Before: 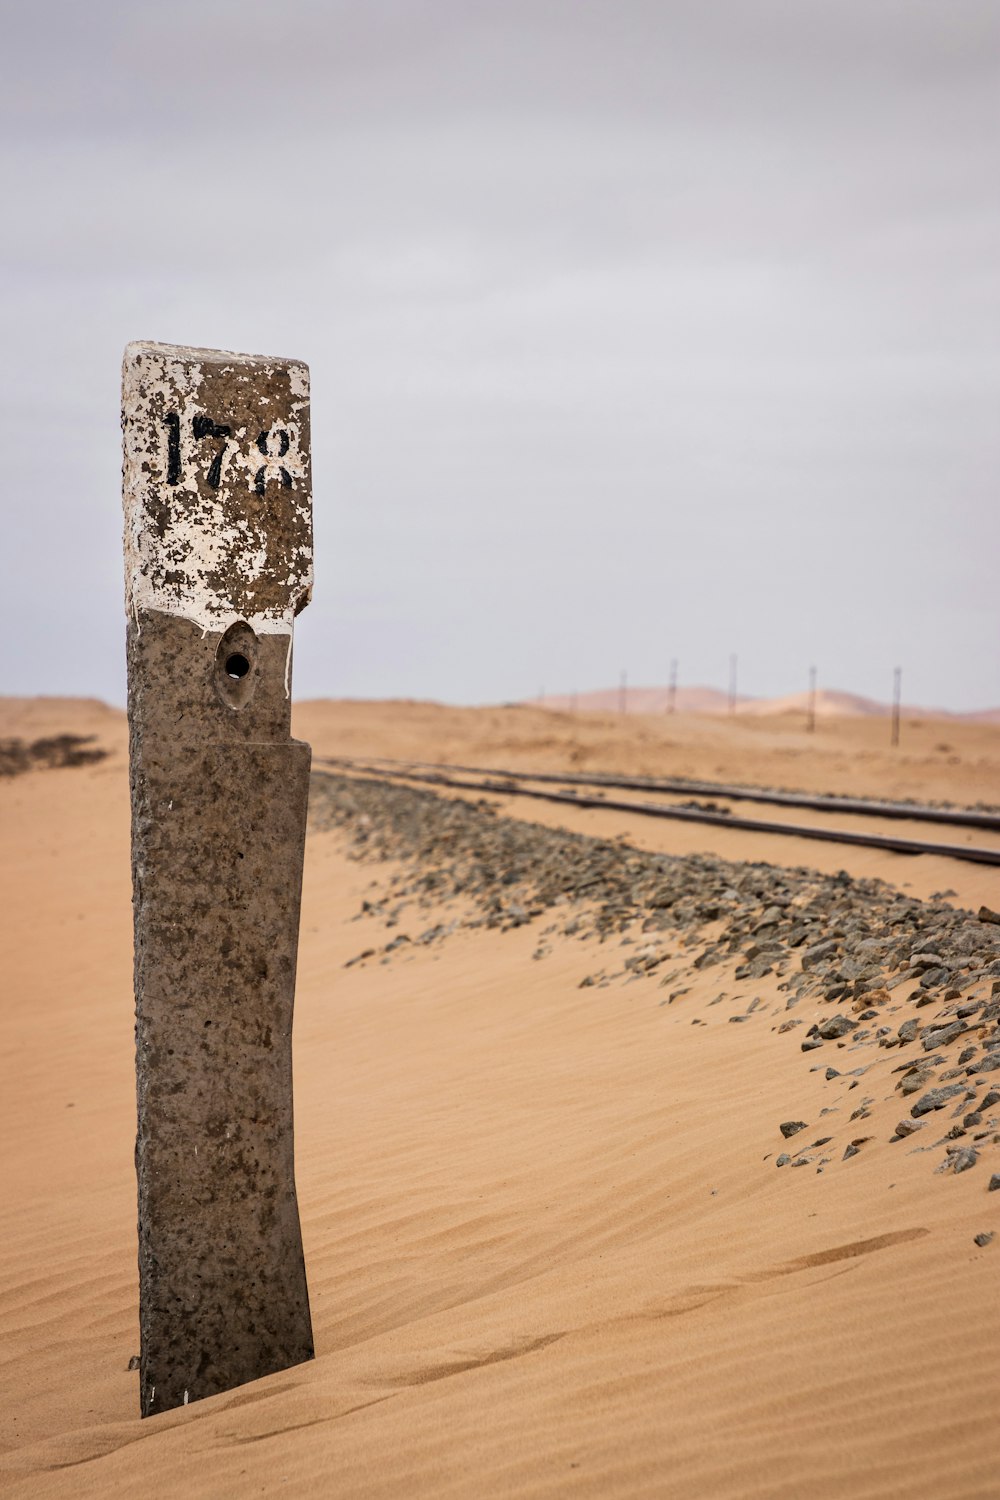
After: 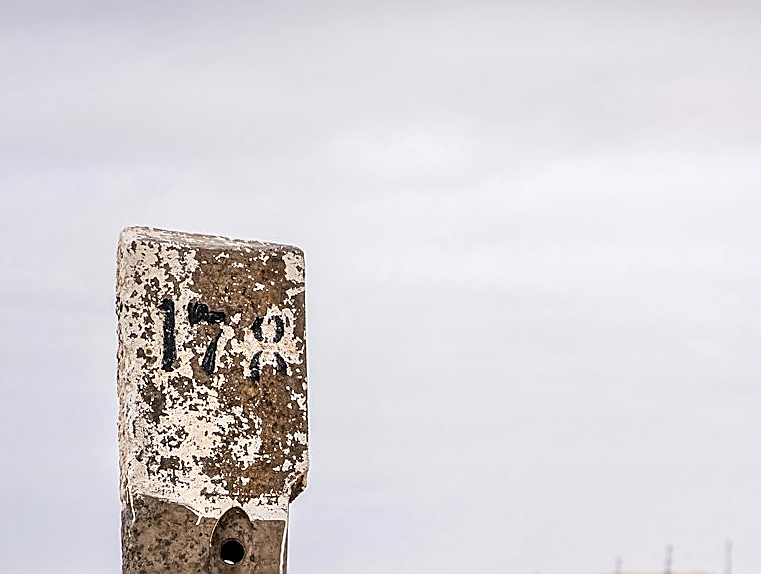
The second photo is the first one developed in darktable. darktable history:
sharpen: radius 1.355, amount 1.267, threshold 0.609
local contrast: on, module defaults
exposure: black level correction 0, exposure 0.301 EV, compensate highlight preservation false
crop: left 0.56%, top 7.645%, right 23.289%, bottom 54.022%
